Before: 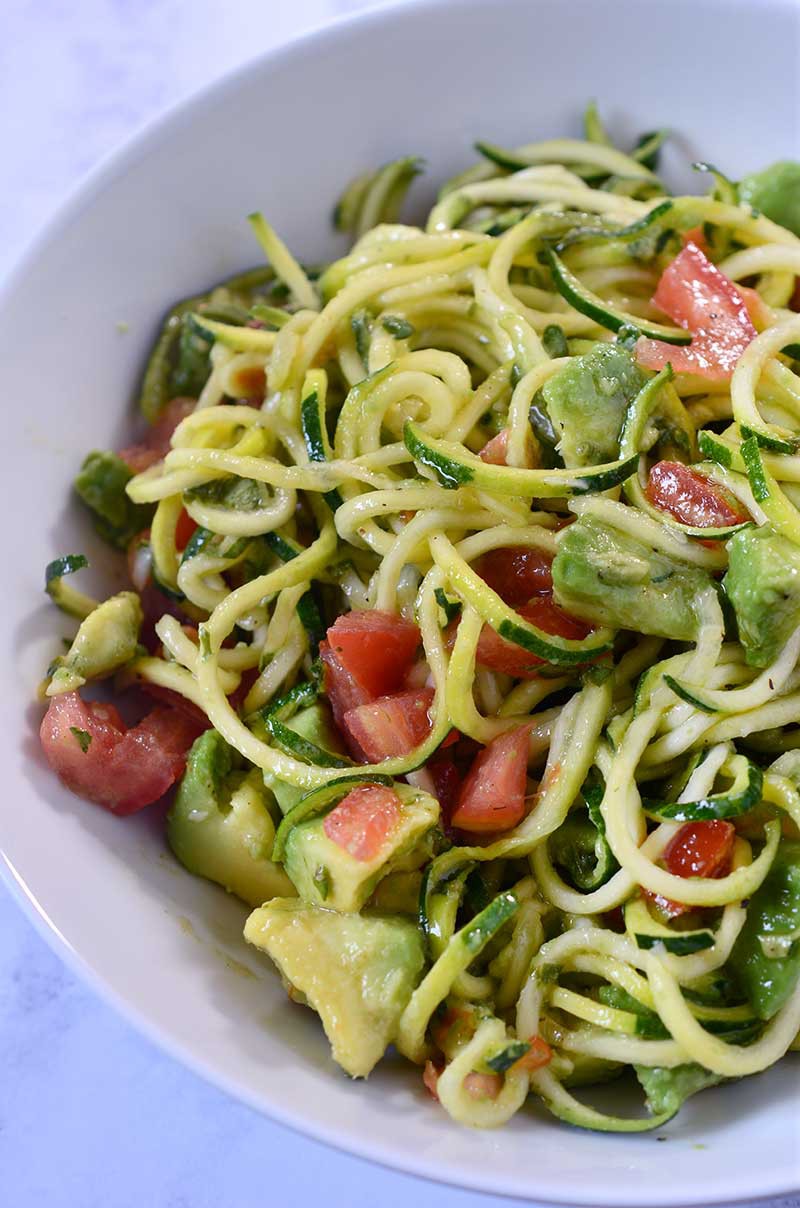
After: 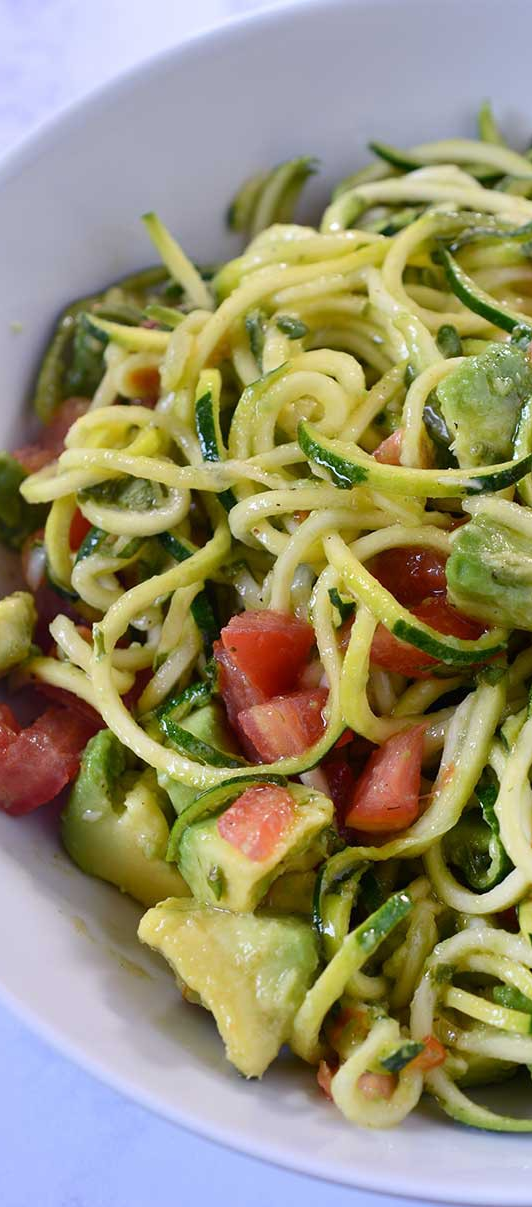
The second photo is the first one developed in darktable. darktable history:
crop and rotate: left 13.434%, right 19.951%
